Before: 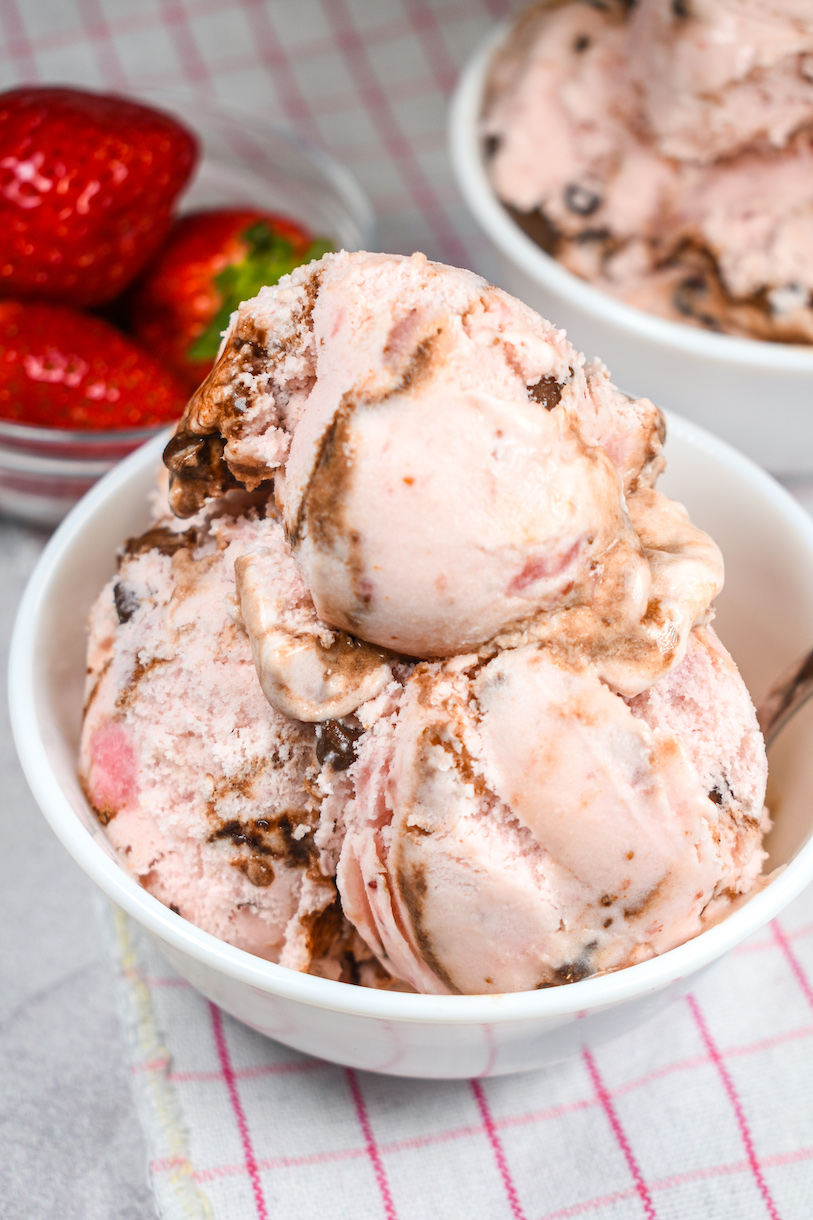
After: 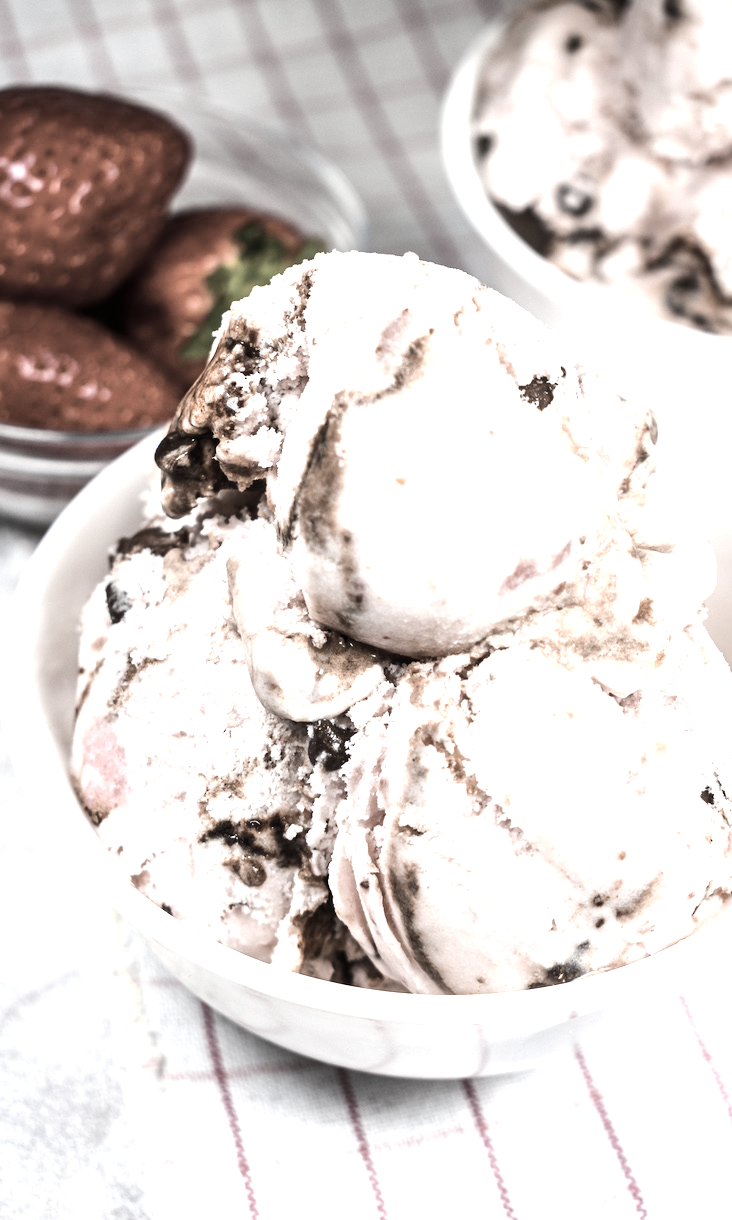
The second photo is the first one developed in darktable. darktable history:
crop and rotate: left 1.088%, right 8.807%
color zones: curves: ch1 [(0.238, 0.163) (0.476, 0.2) (0.733, 0.322) (0.848, 0.134)]
tone equalizer: -8 EV -1.08 EV, -7 EV -1.01 EV, -6 EV -0.867 EV, -5 EV -0.578 EV, -3 EV 0.578 EV, -2 EV 0.867 EV, -1 EV 1.01 EV, +0 EV 1.08 EV, edges refinement/feathering 500, mask exposure compensation -1.57 EV, preserve details no
